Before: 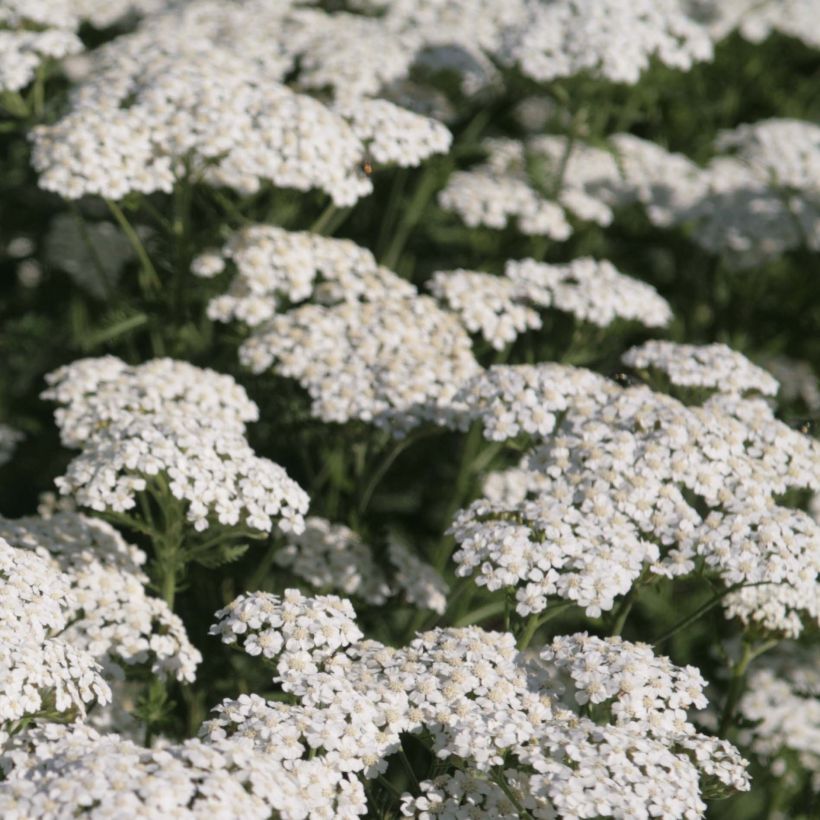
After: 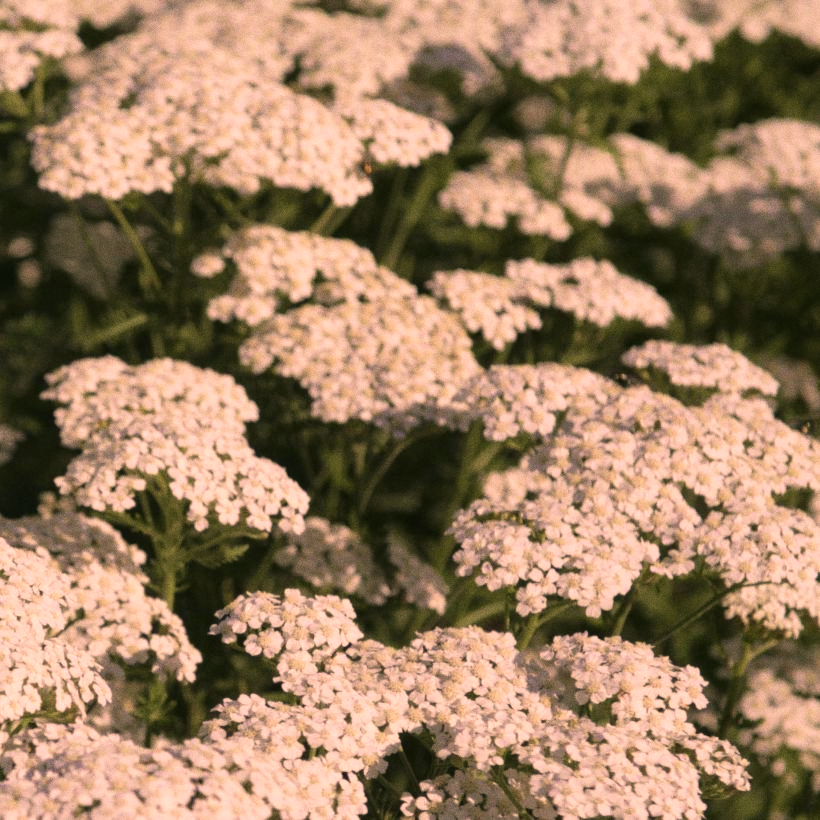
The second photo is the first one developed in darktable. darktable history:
velvia: strength 27%
color correction: highlights a* 17.88, highlights b* 18.79
grain: coarseness 0.09 ISO
